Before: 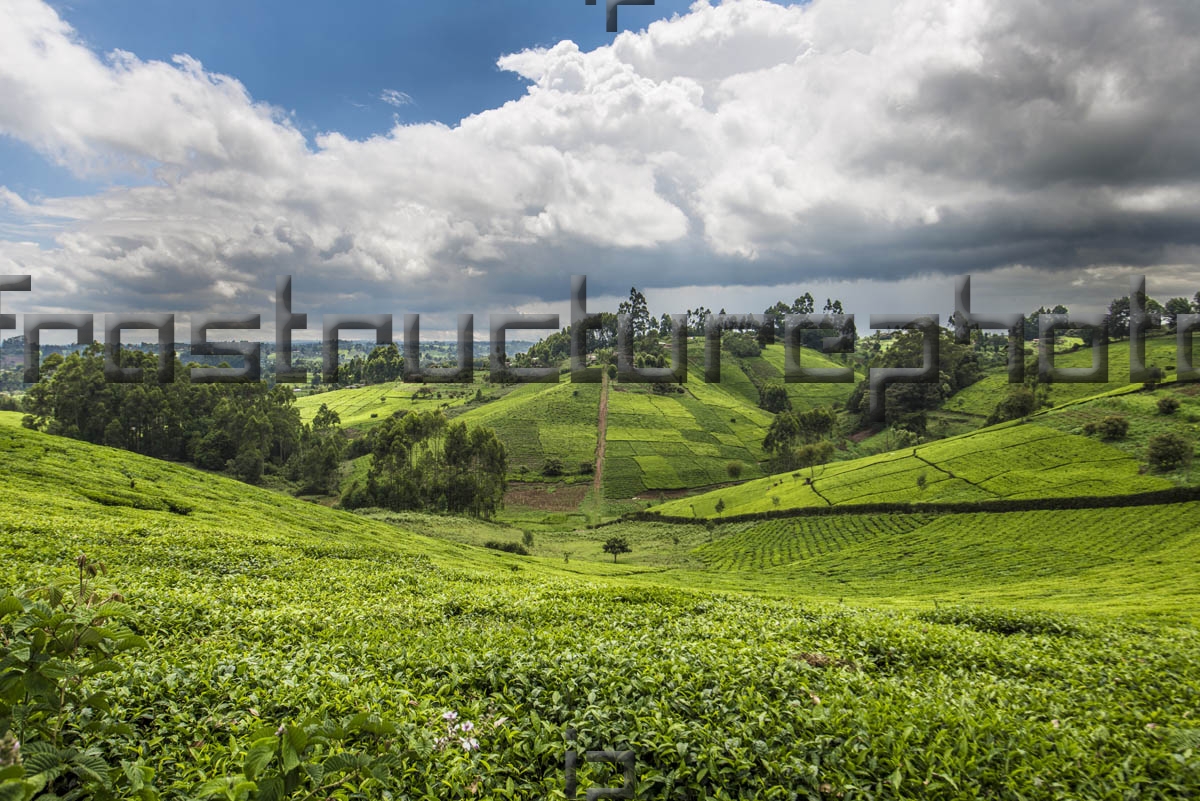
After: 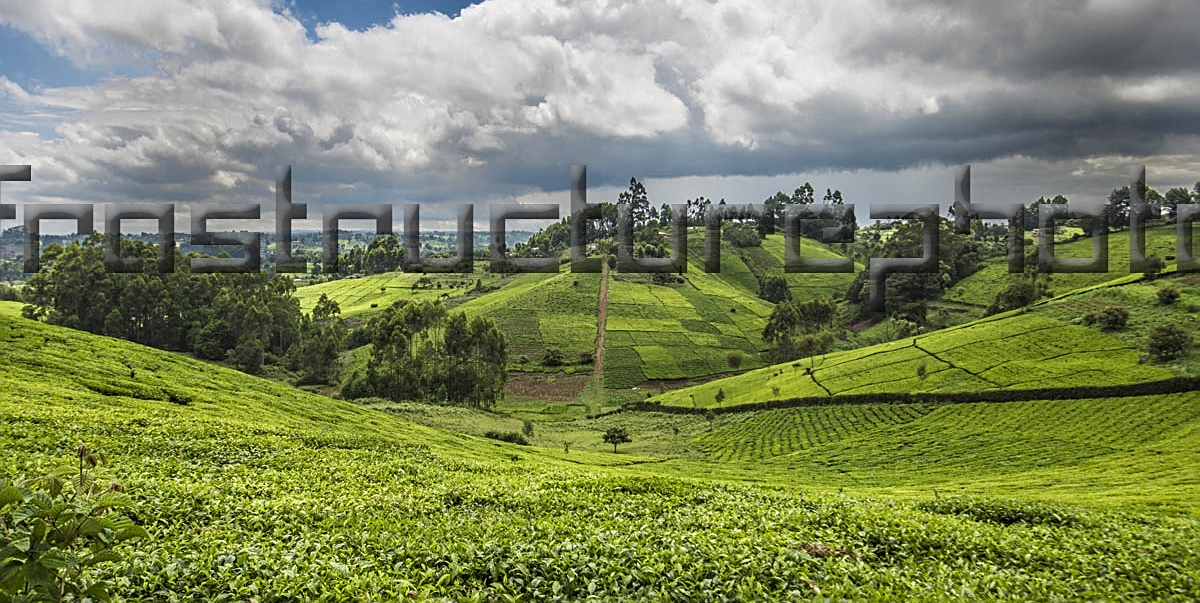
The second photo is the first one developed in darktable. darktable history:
shadows and highlights: soften with gaussian
crop: top 13.855%, bottom 10.8%
sharpen: on, module defaults
